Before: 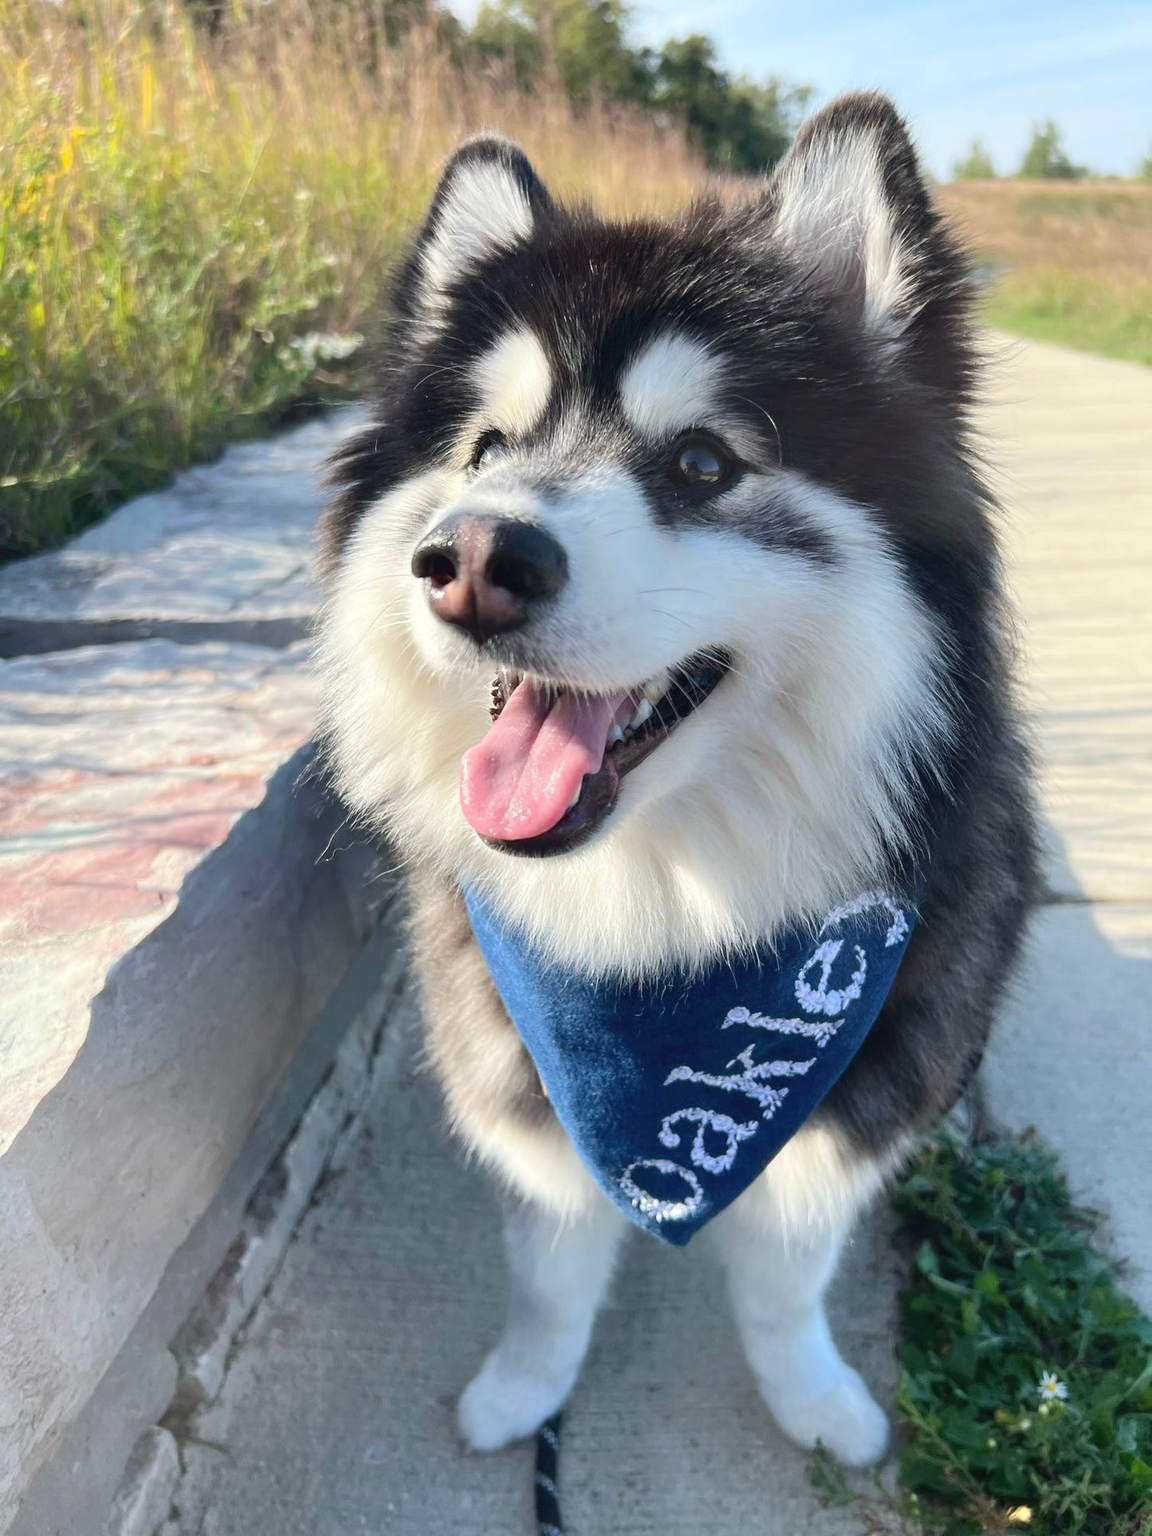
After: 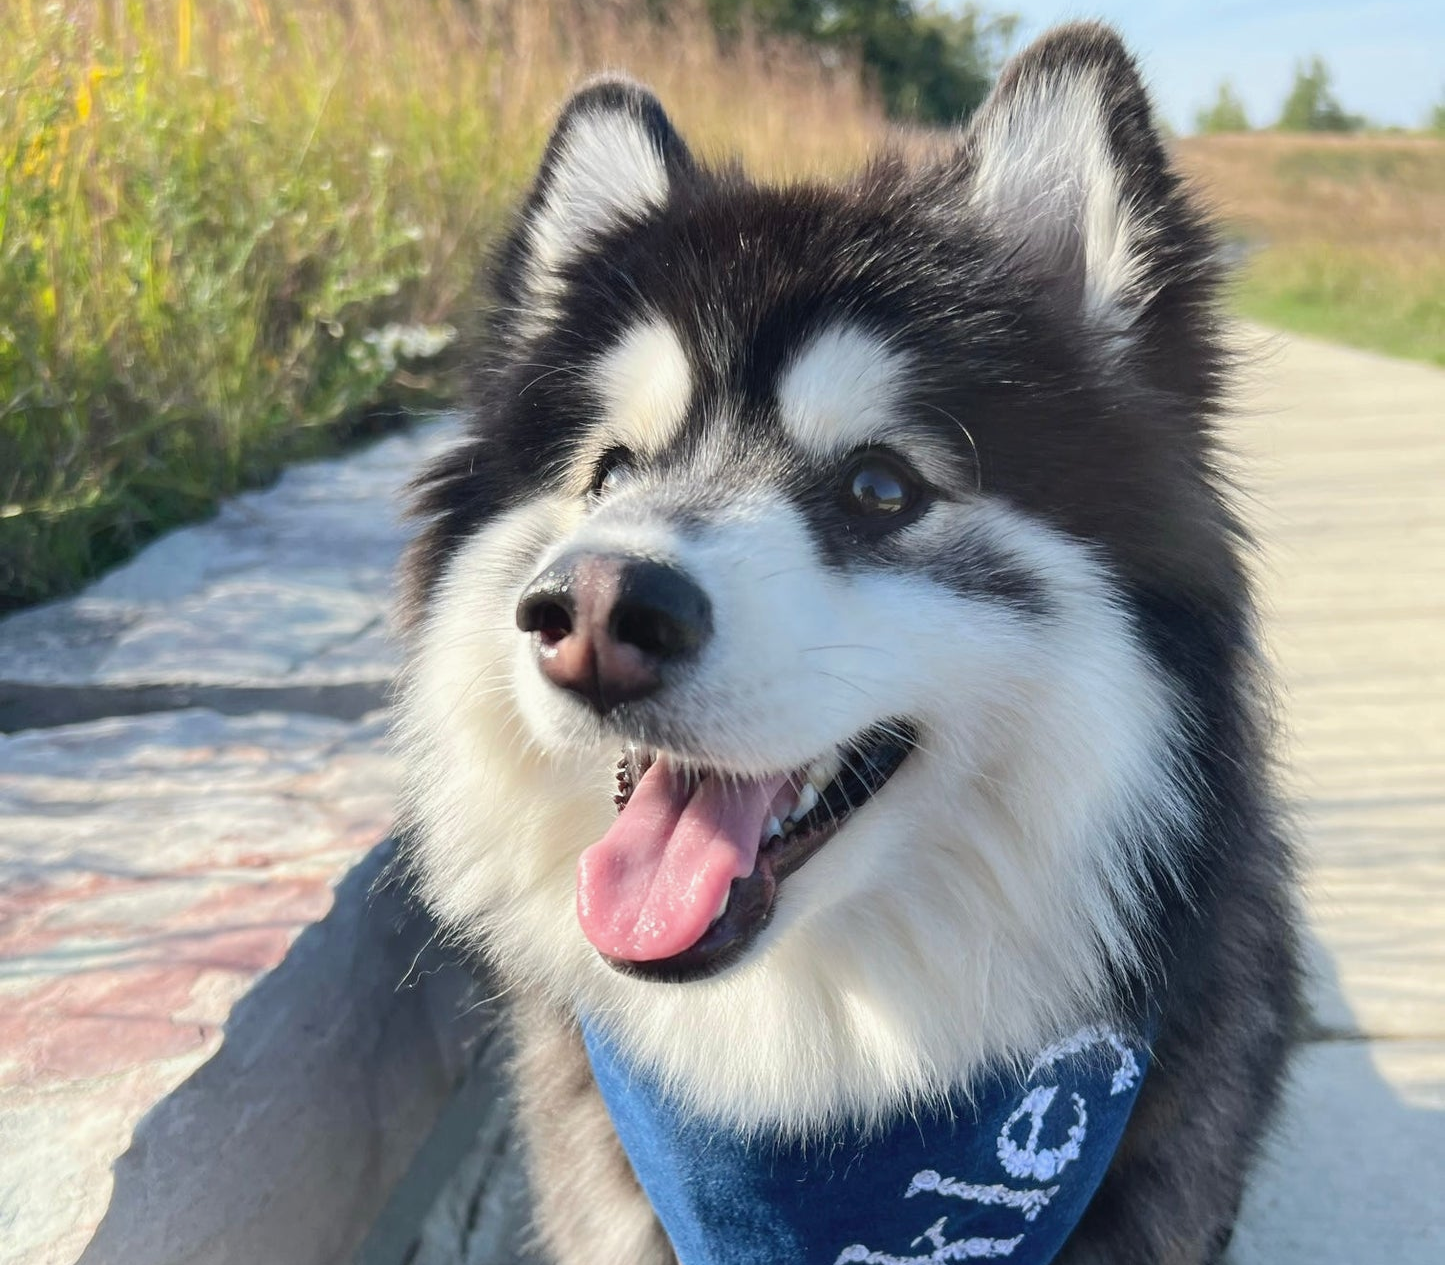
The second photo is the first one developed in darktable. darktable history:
shadows and highlights: shadows 25, highlights -25
exposure: exposure -0.05 EV
crop and rotate: top 4.848%, bottom 29.503%
